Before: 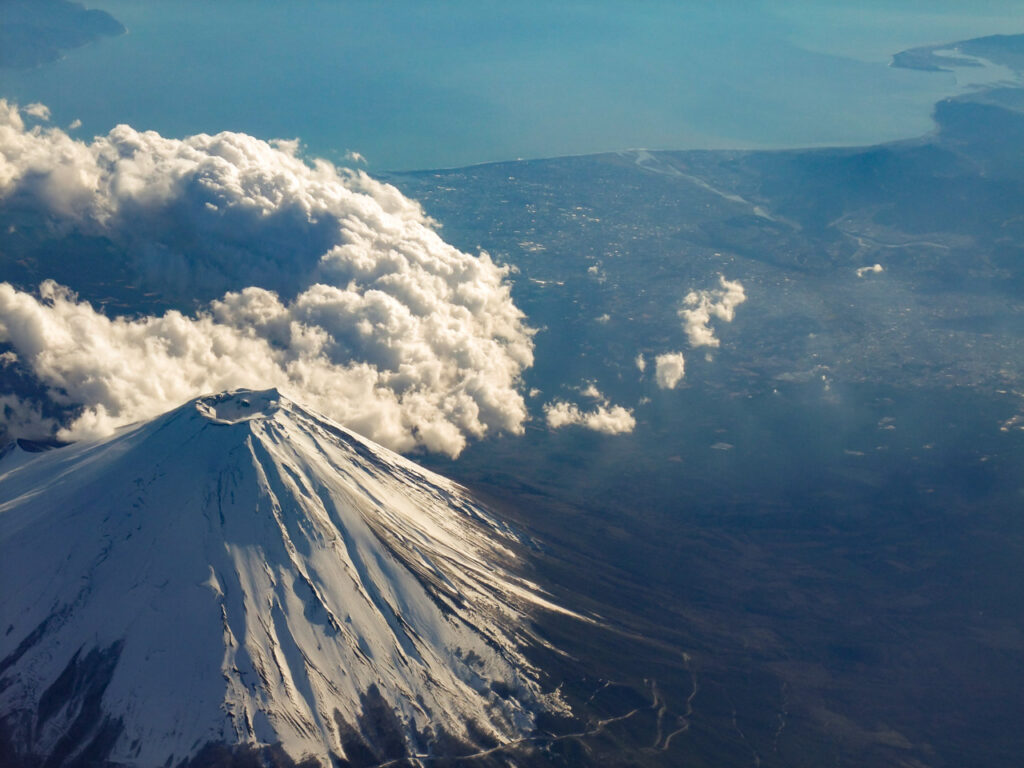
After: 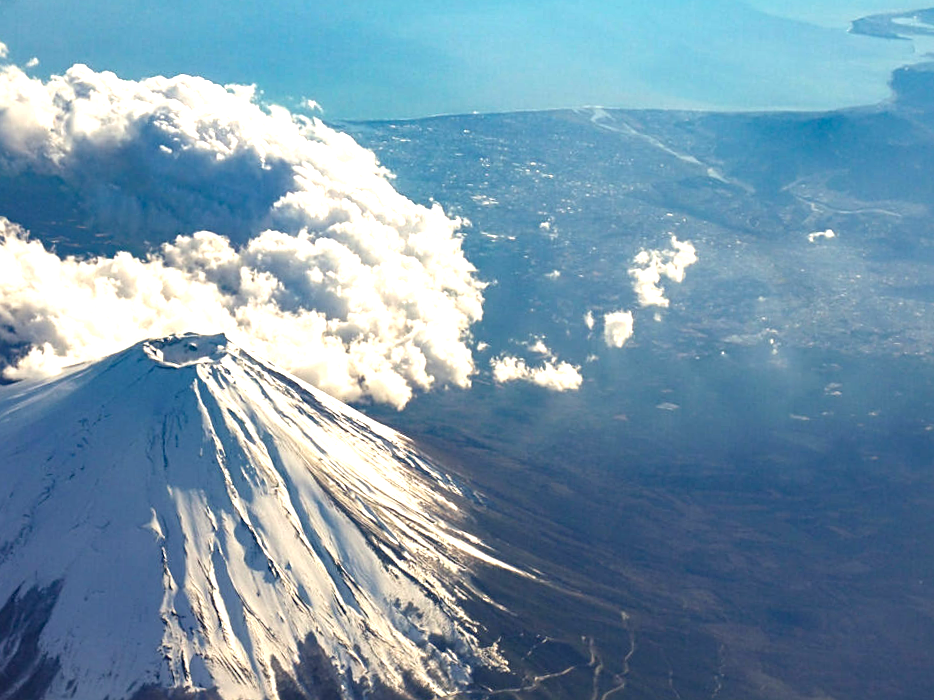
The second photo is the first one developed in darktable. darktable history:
crop and rotate: angle -1.96°, left 3.097%, top 4.154%, right 1.586%, bottom 0.529%
sharpen: radius 2.529, amount 0.323
exposure: black level correction 0, exposure 1.1 EV, compensate highlight preservation false
shadows and highlights: radius 337.17, shadows 29.01, soften with gaussian
